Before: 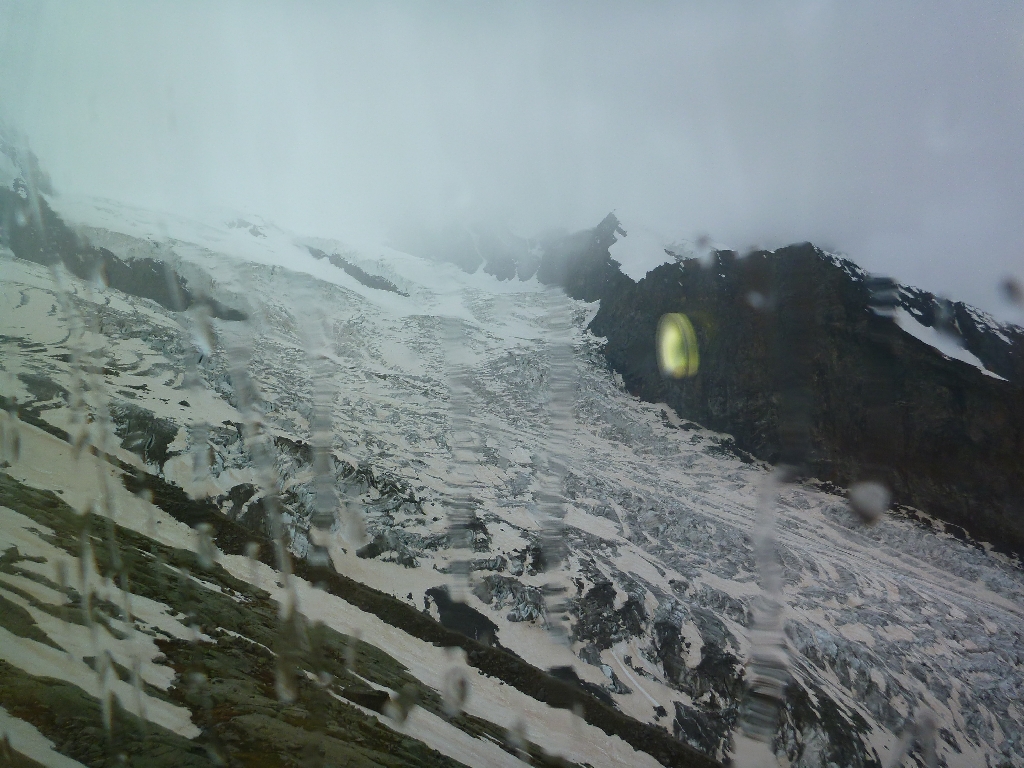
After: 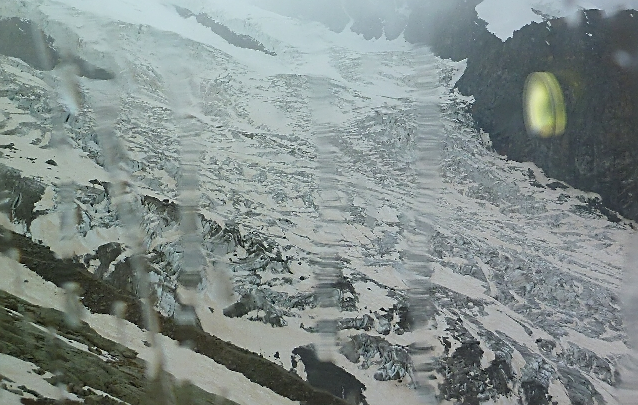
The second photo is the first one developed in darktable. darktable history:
sharpen: amount 0.491
crop: left 13.027%, top 31.479%, right 24.579%, bottom 15.699%
contrast brightness saturation: brightness 0.135
